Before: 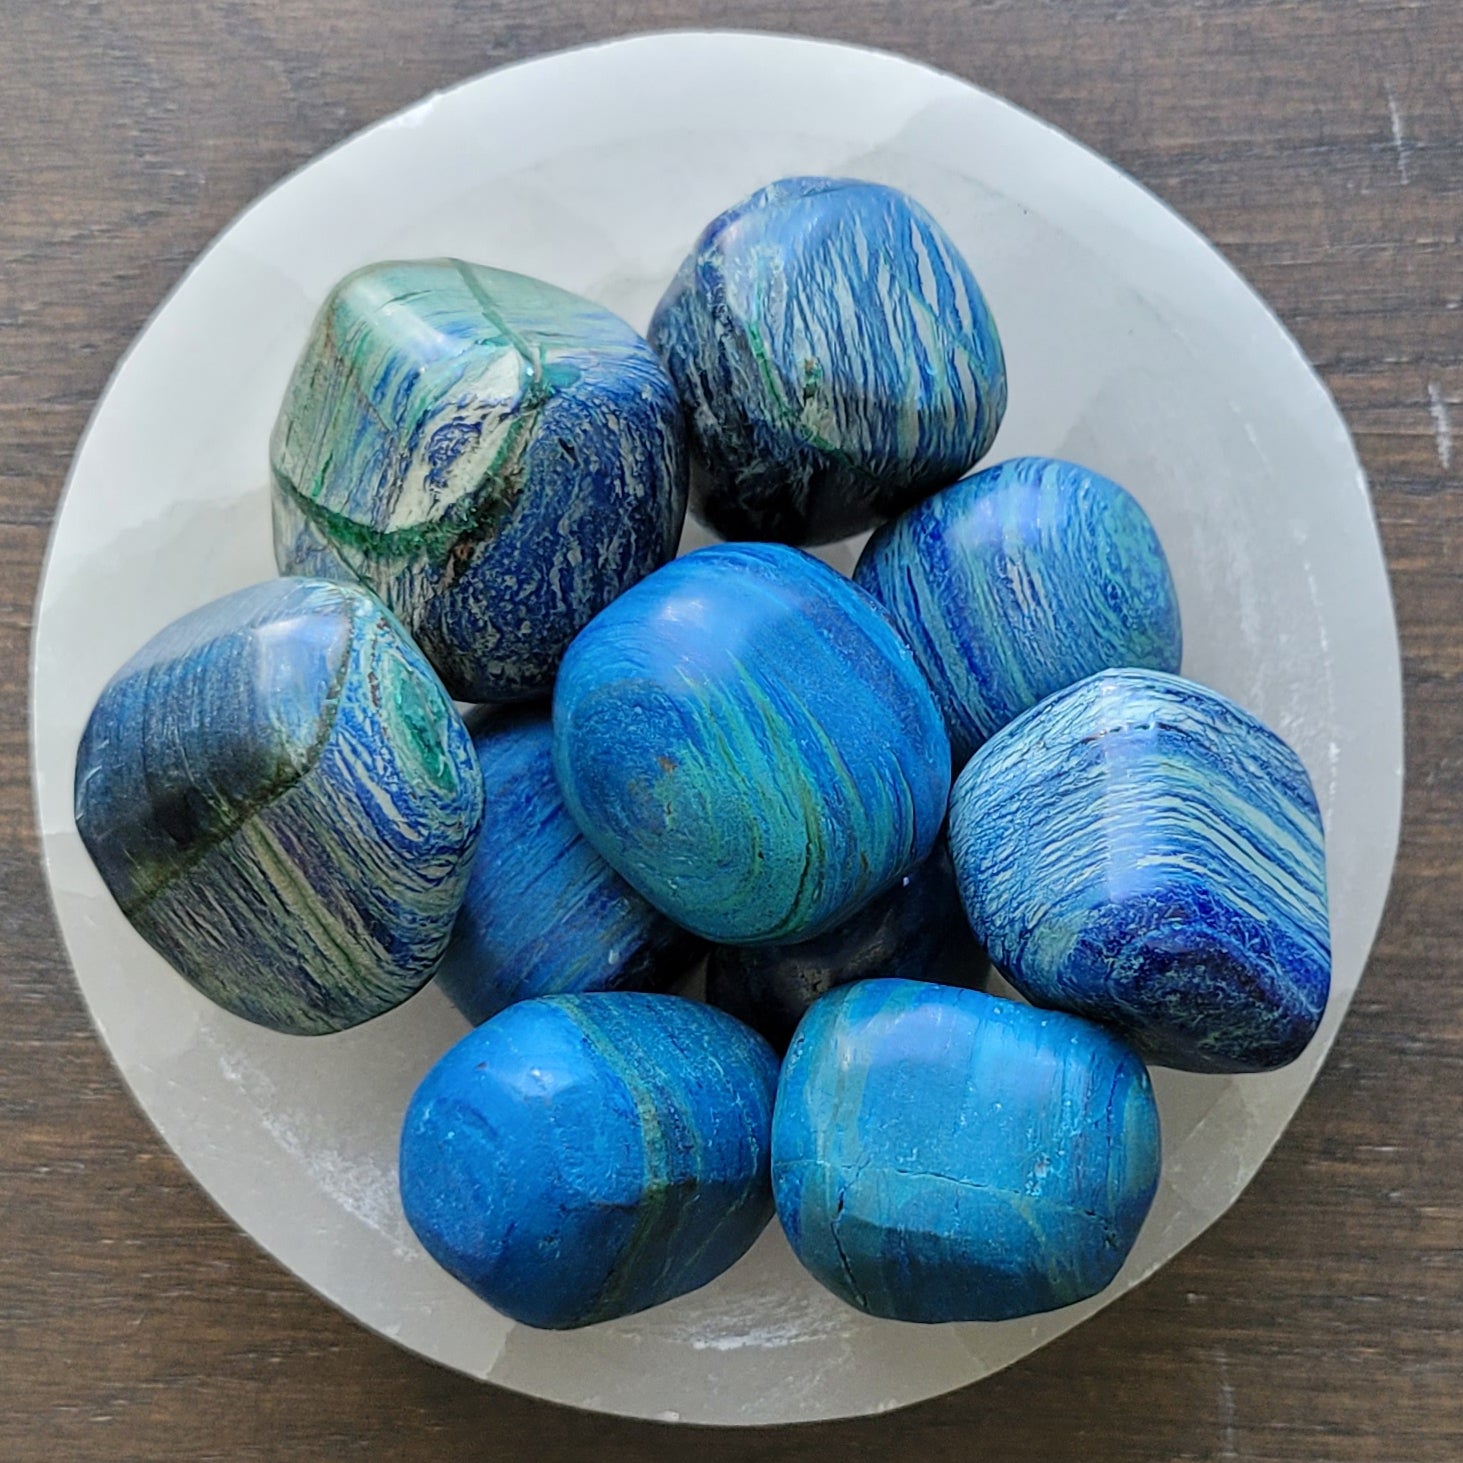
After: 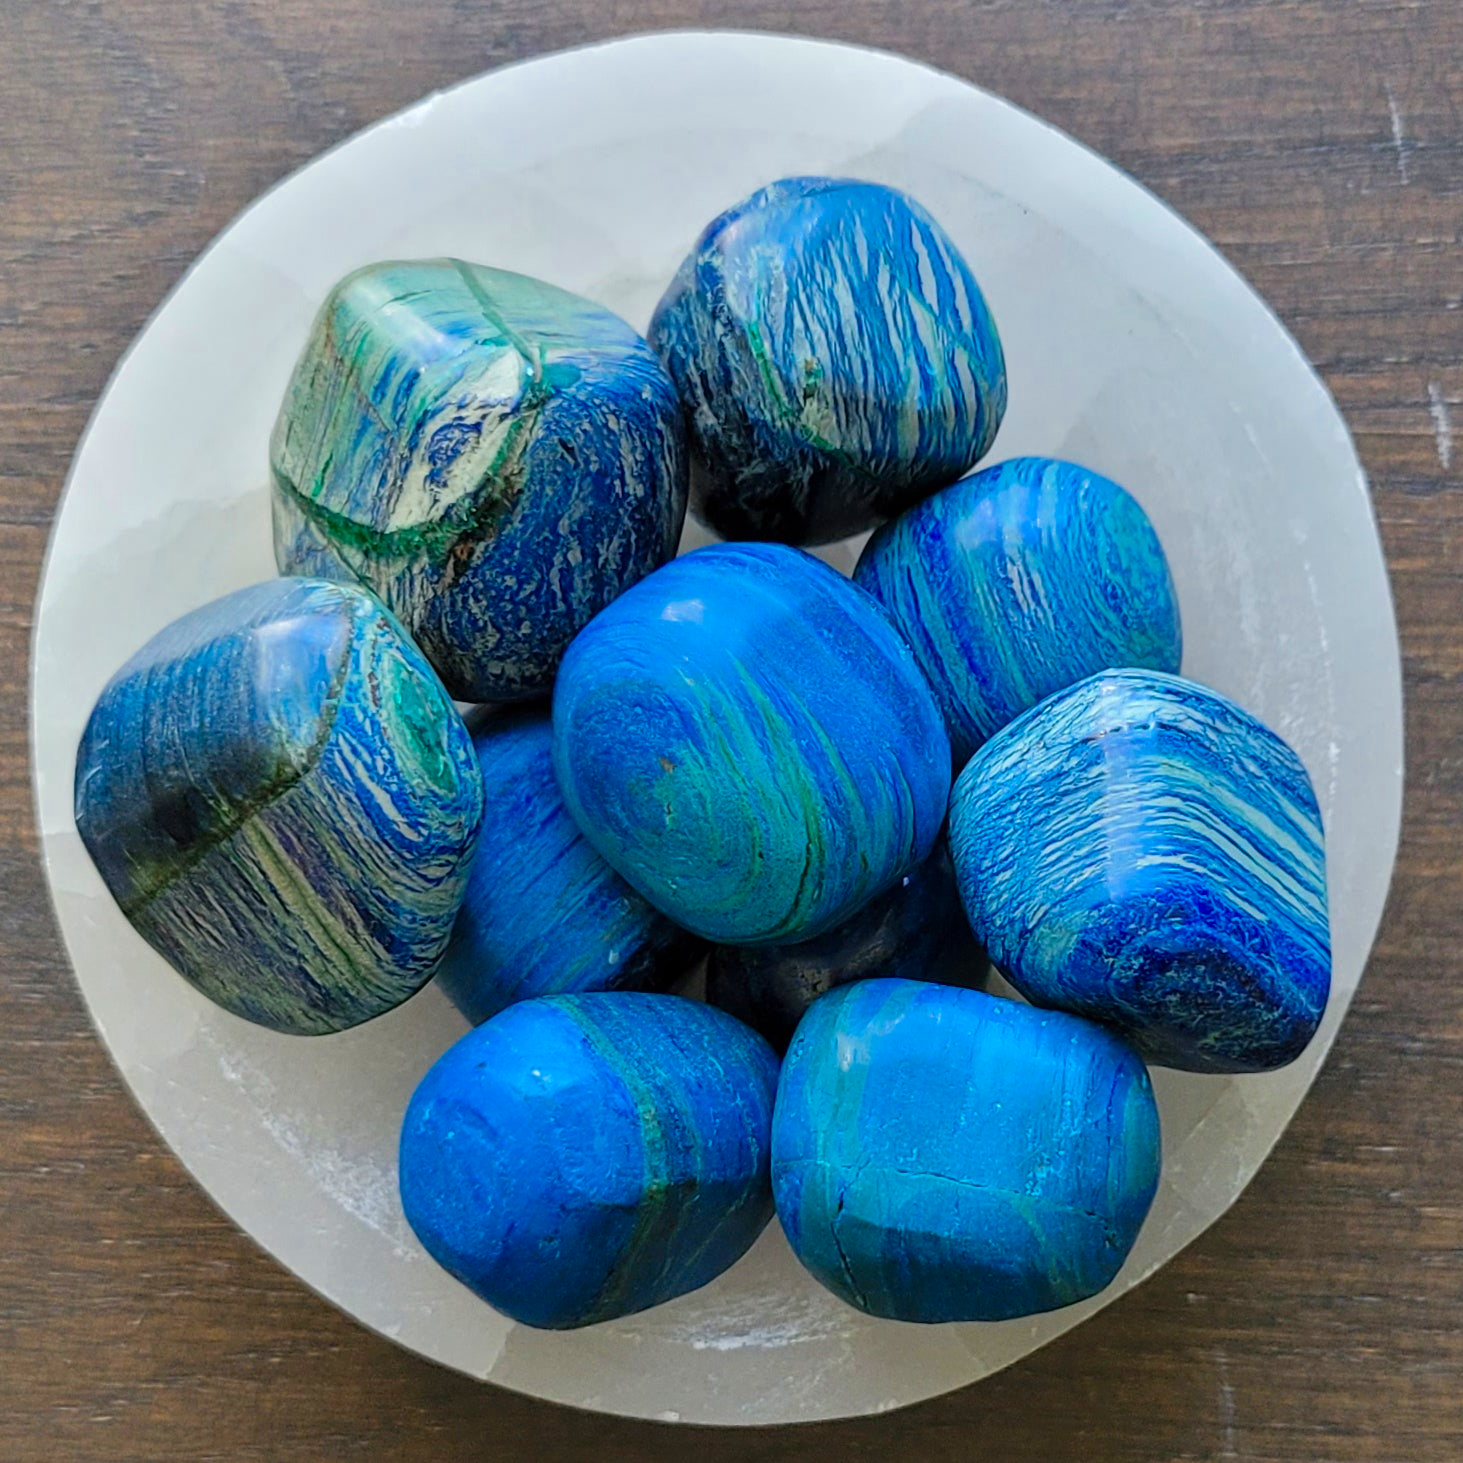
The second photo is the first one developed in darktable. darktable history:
color zones: curves: ch0 [(0, 0.613) (0.01, 0.613) (0.245, 0.448) (0.498, 0.529) (0.642, 0.665) (0.879, 0.777) (0.99, 0.613)]; ch1 [(0, 0) (0.143, 0) (0.286, 0) (0.429, 0) (0.571, 0) (0.714, 0) (0.857, 0)], mix -138.01%
tone equalizer: on, module defaults
